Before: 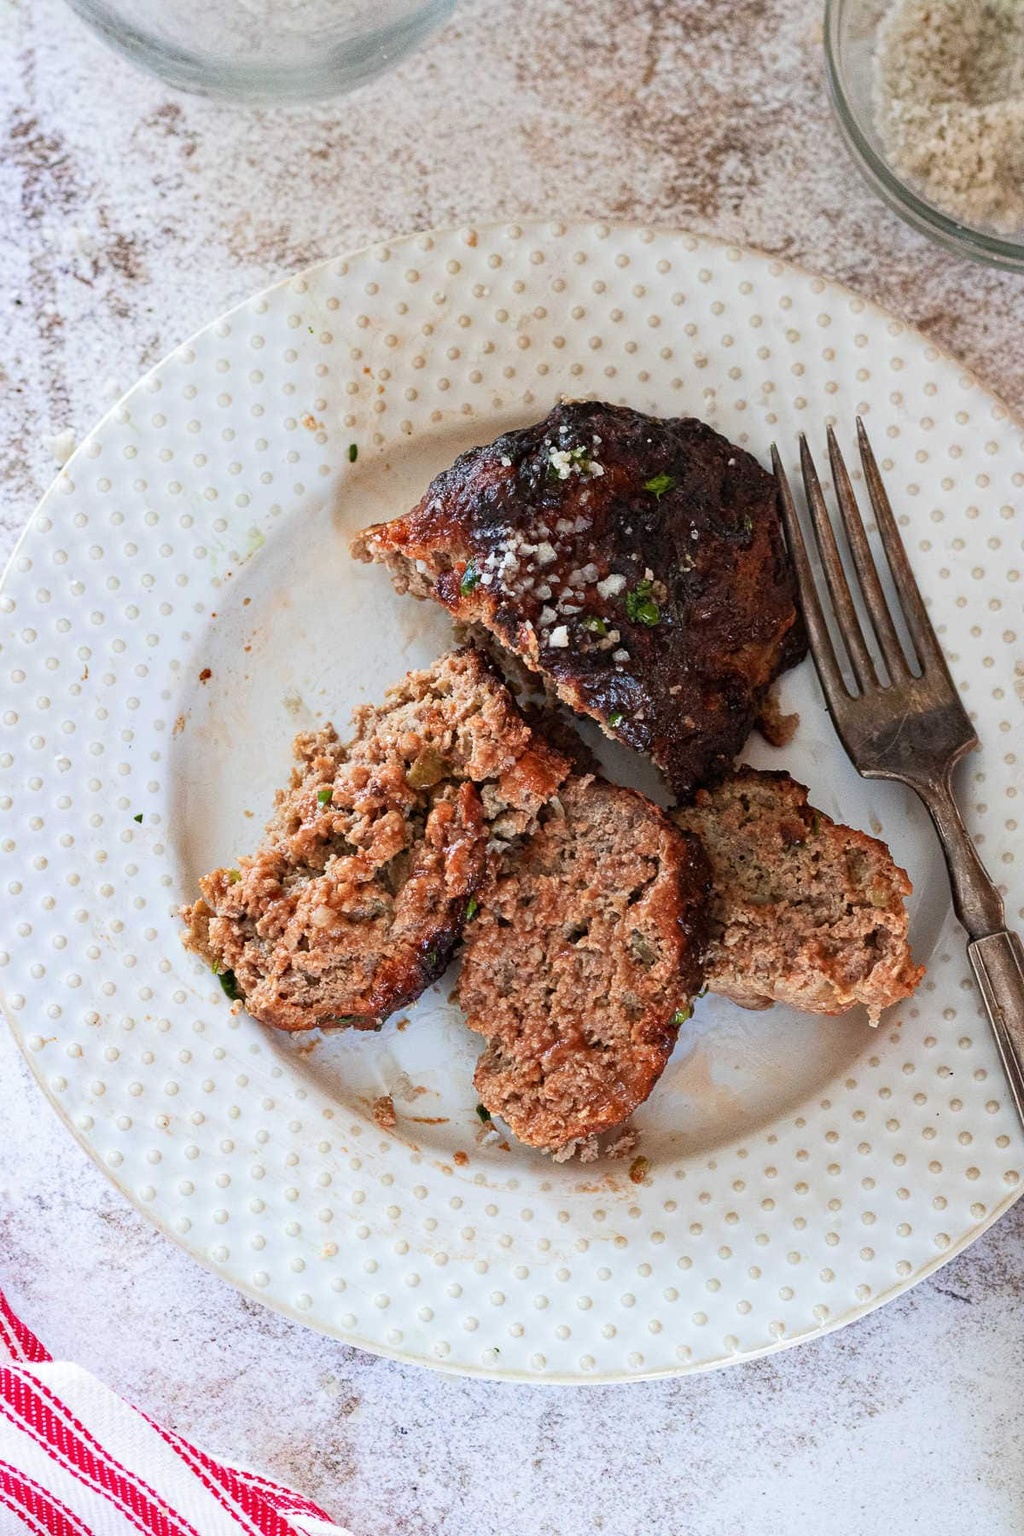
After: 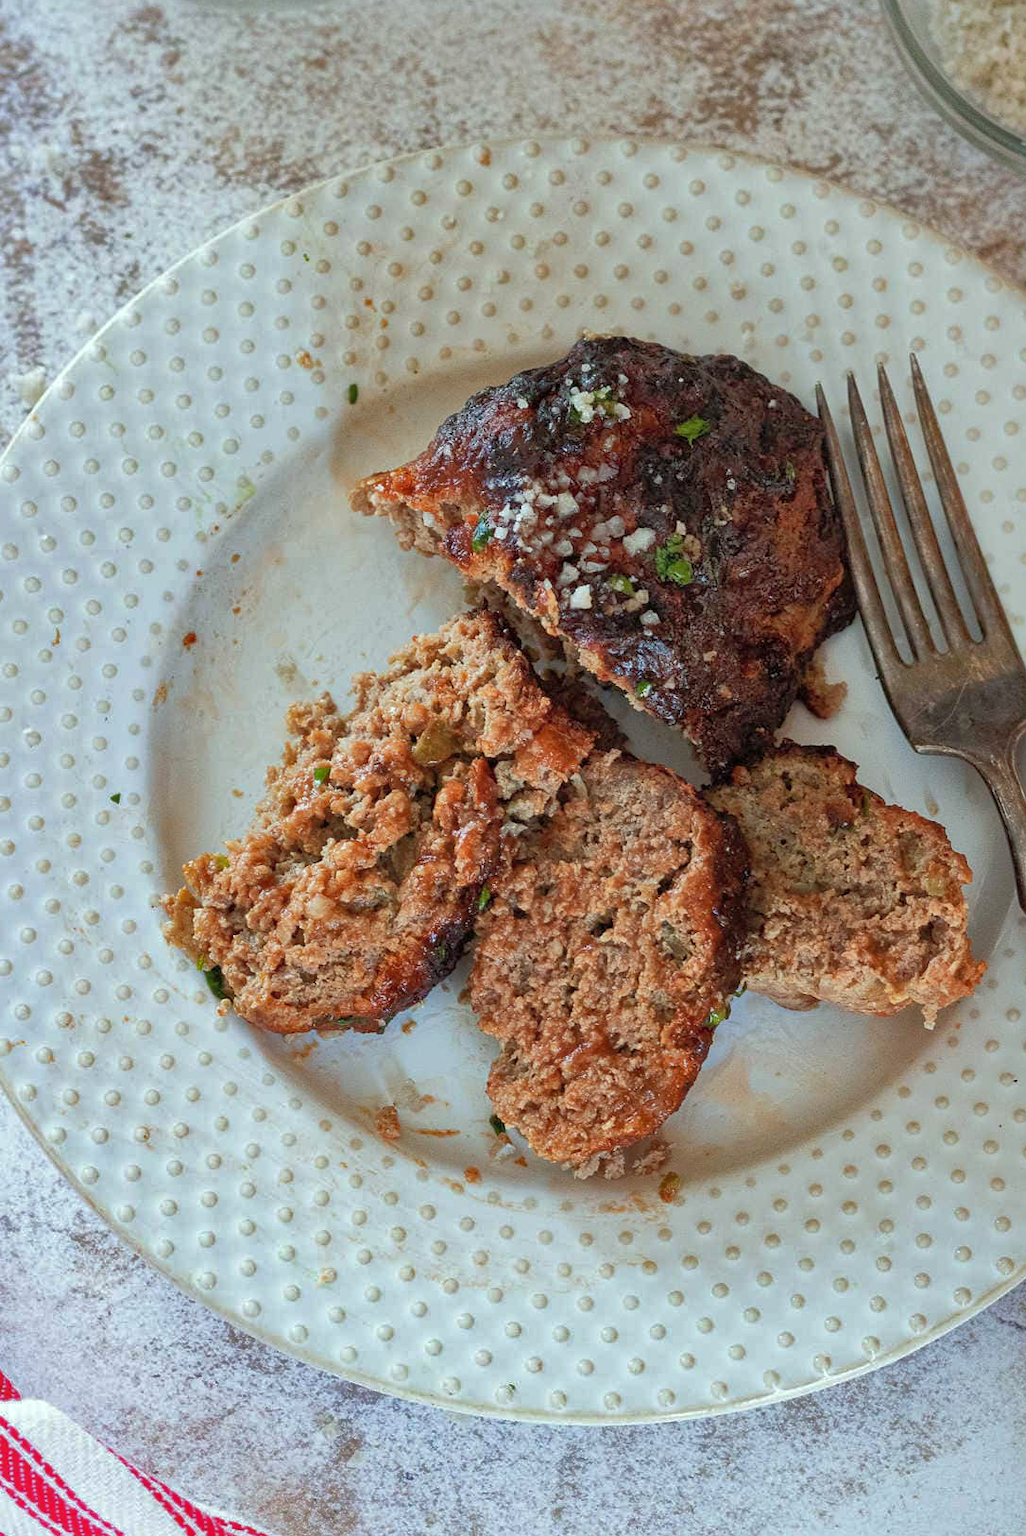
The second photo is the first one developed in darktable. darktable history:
color correction: highlights a* -6.53, highlights b* 0.778
shadows and highlights: shadows 60.13, highlights -59.8, highlights color adjustment 46.3%
crop: left 3.341%, top 6.387%, right 6.017%, bottom 3.248%
